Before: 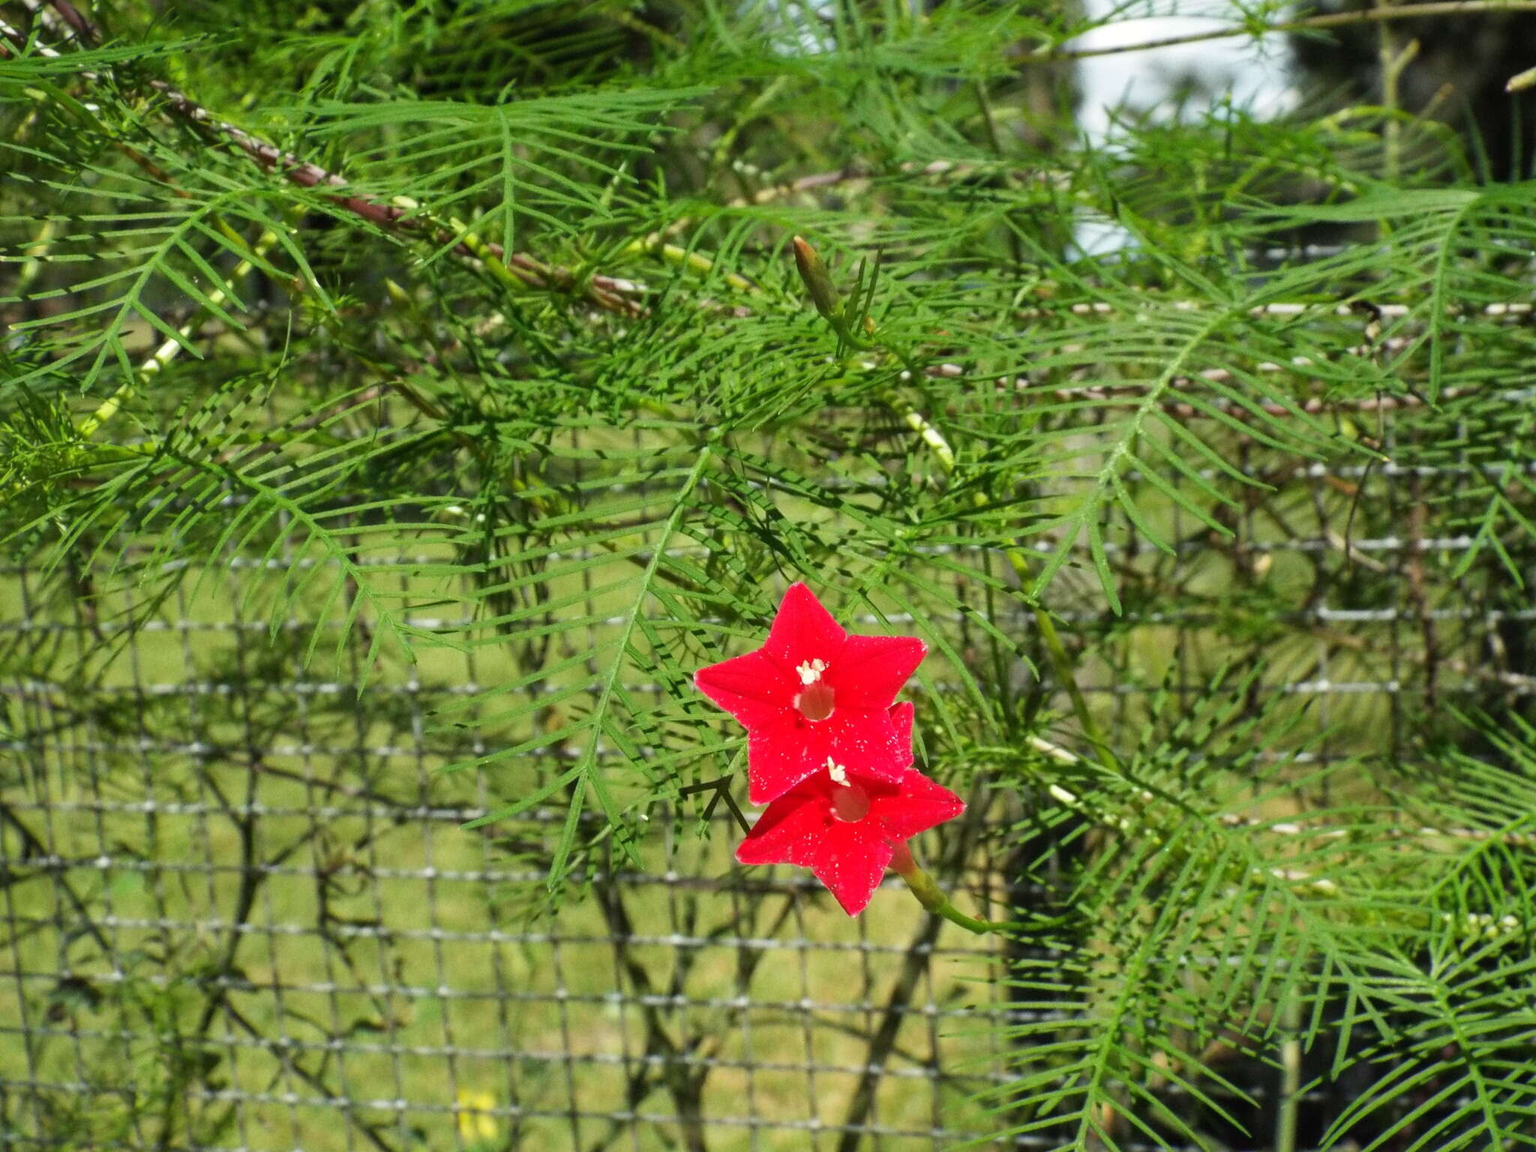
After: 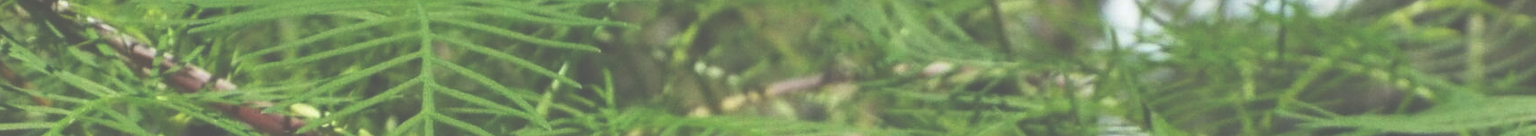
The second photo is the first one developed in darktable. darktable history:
crop and rotate: left 9.644%, top 9.491%, right 6.021%, bottom 80.509%
exposure: black level correction -0.087, compensate highlight preservation false
